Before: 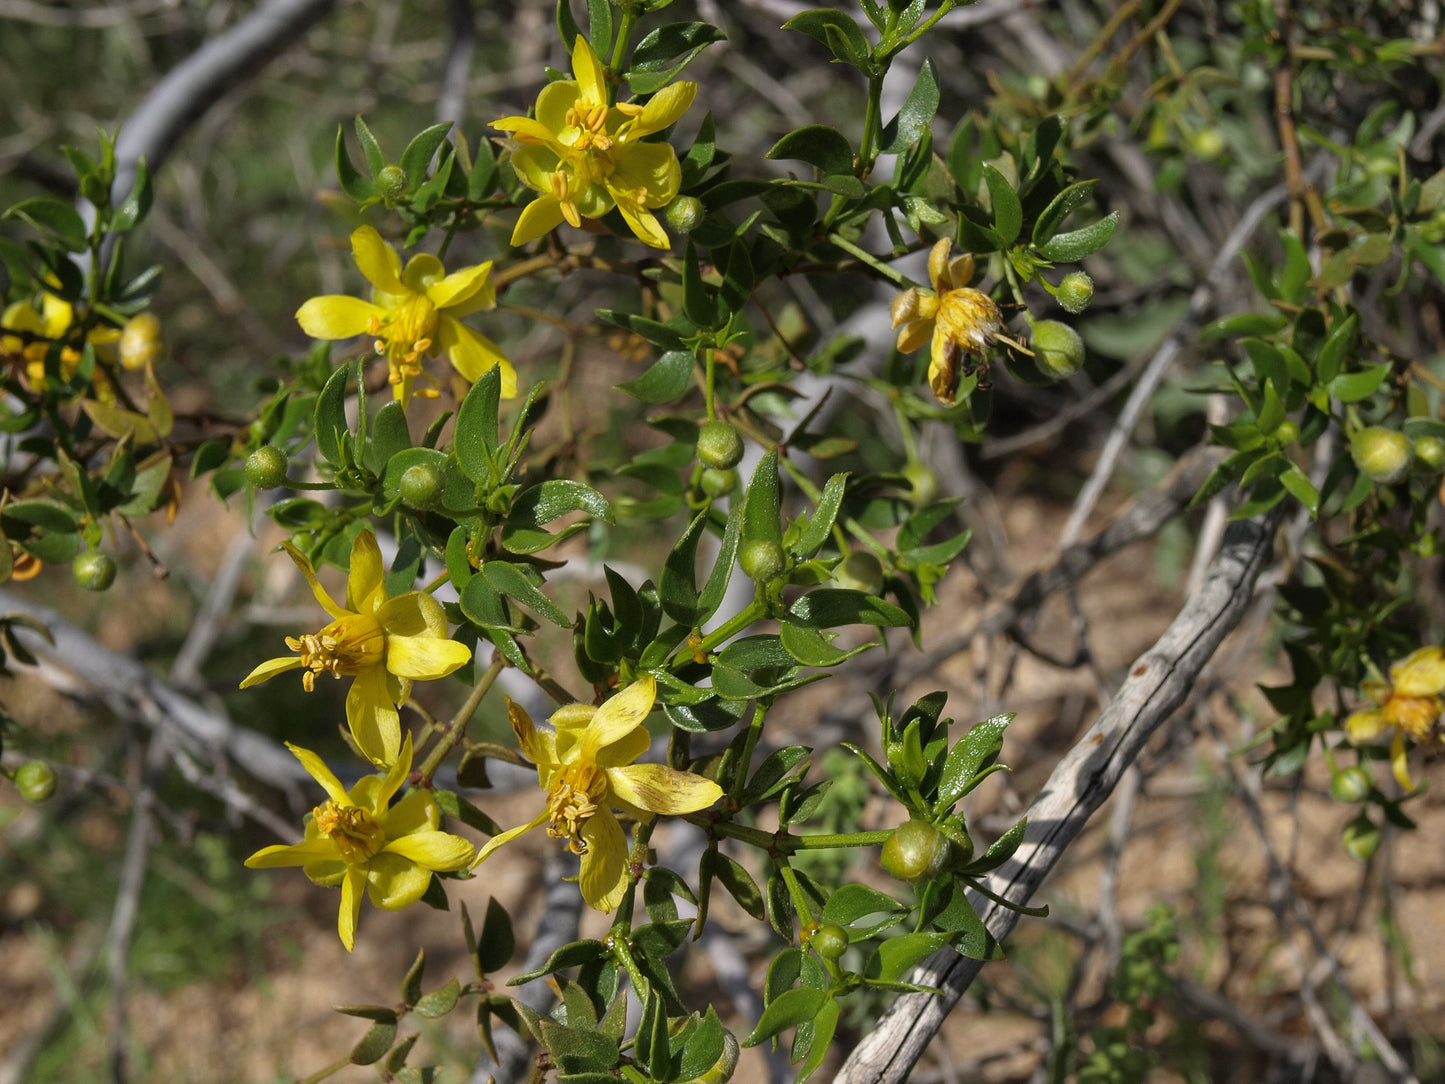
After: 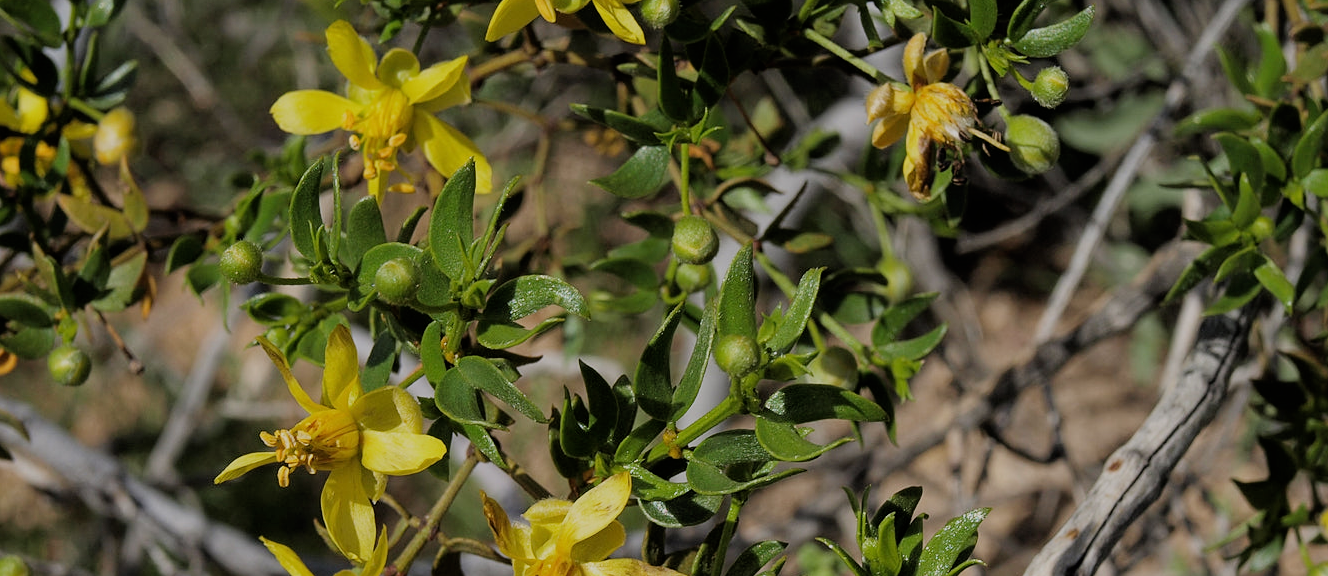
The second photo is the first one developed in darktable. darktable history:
filmic rgb: black relative exposure -6.83 EV, white relative exposure 5.86 EV, hardness 2.71
crop: left 1.764%, top 18.966%, right 5.269%, bottom 27.782%
sharpen: amount 0.216
